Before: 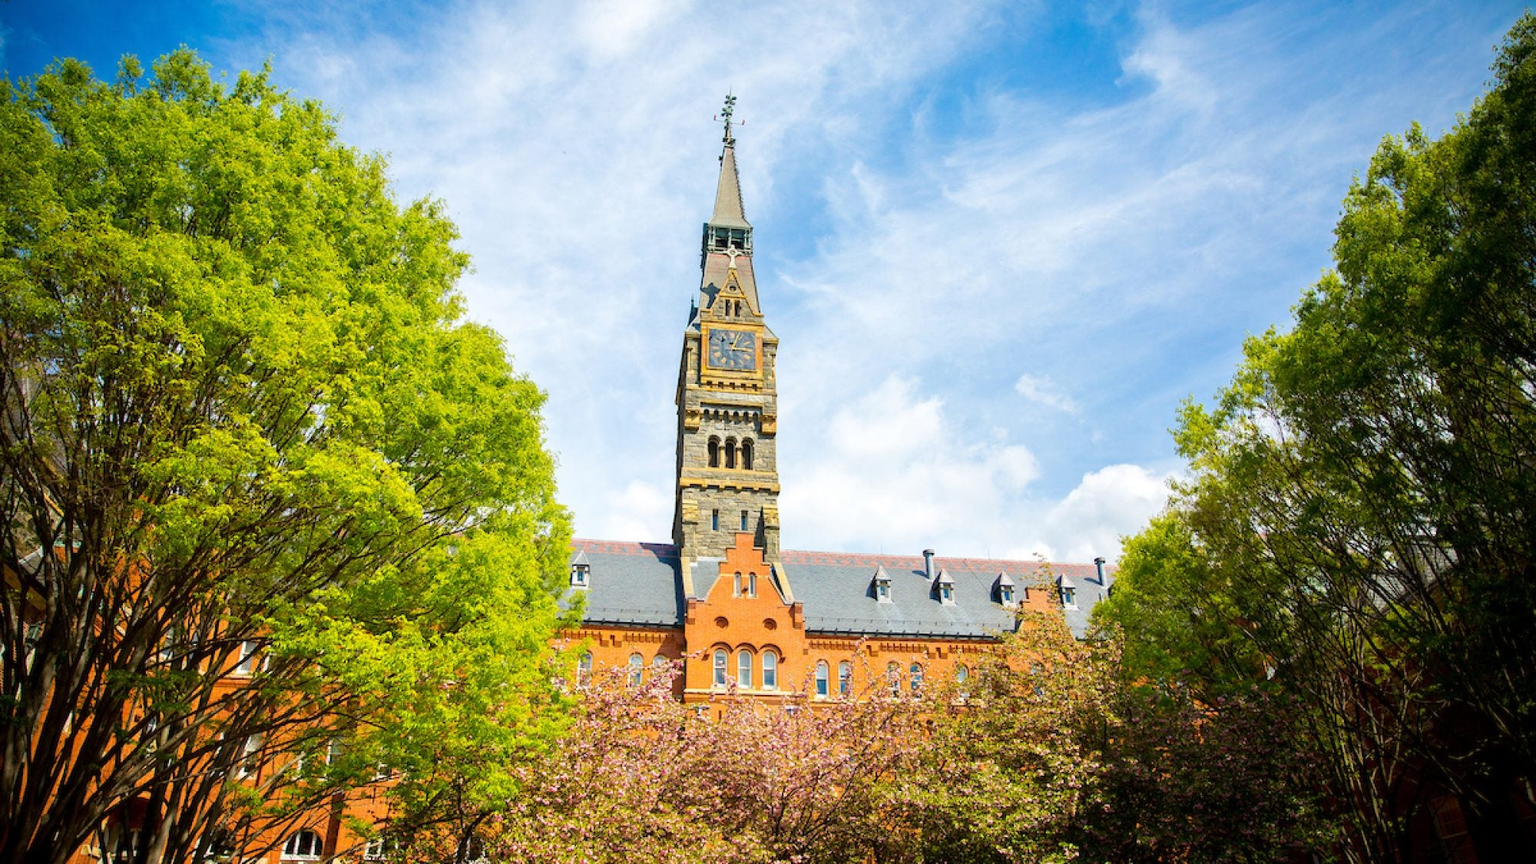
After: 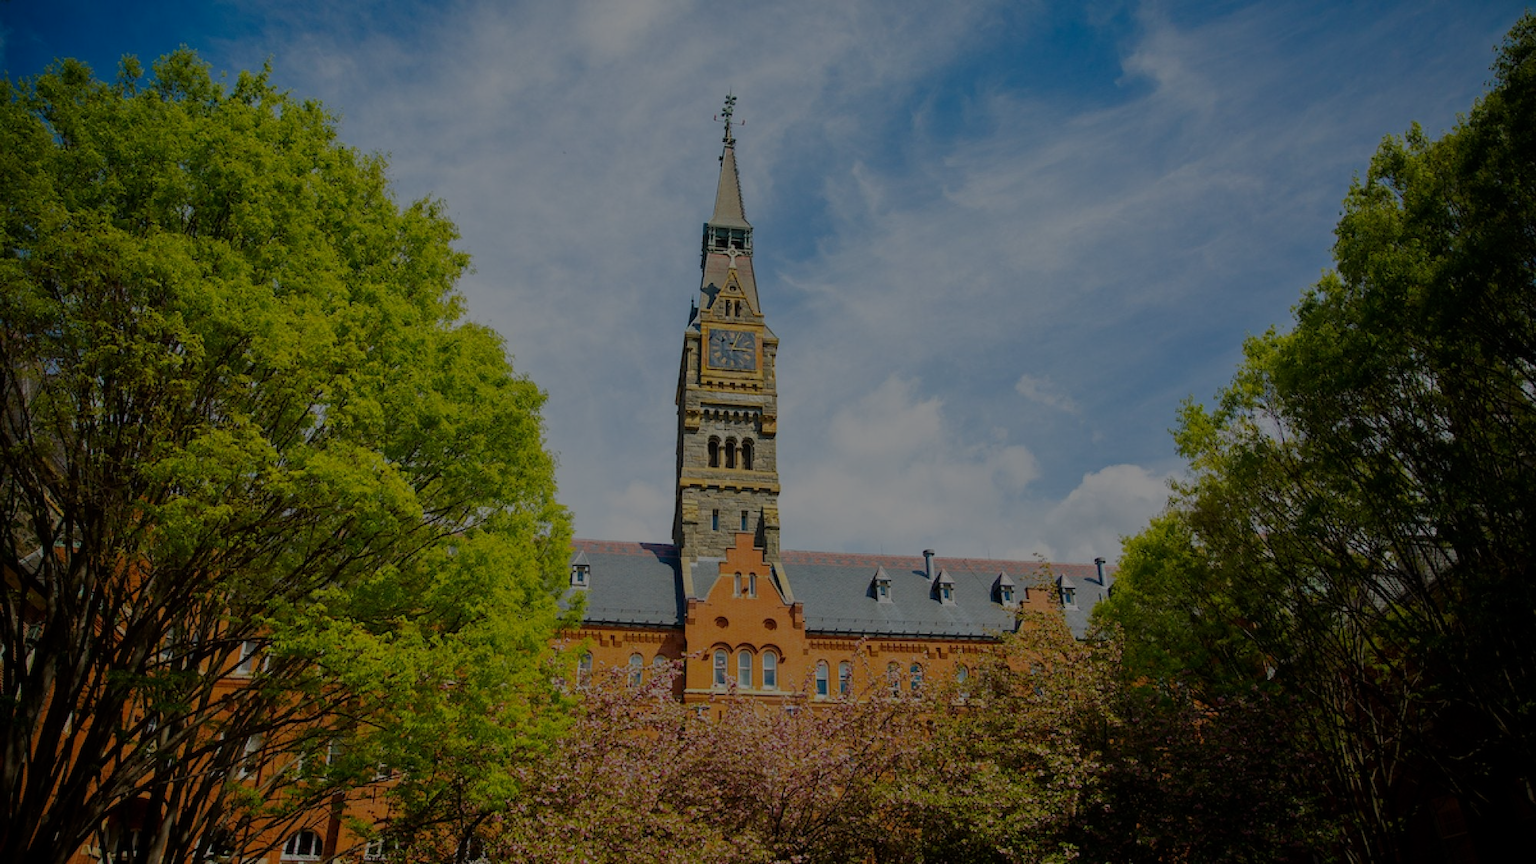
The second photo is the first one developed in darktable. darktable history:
levels: levels [0, 0.492, 0.984]
exposure: exposure -2.003 EV, compensate exposure bias true, compensate highlight preservation false
